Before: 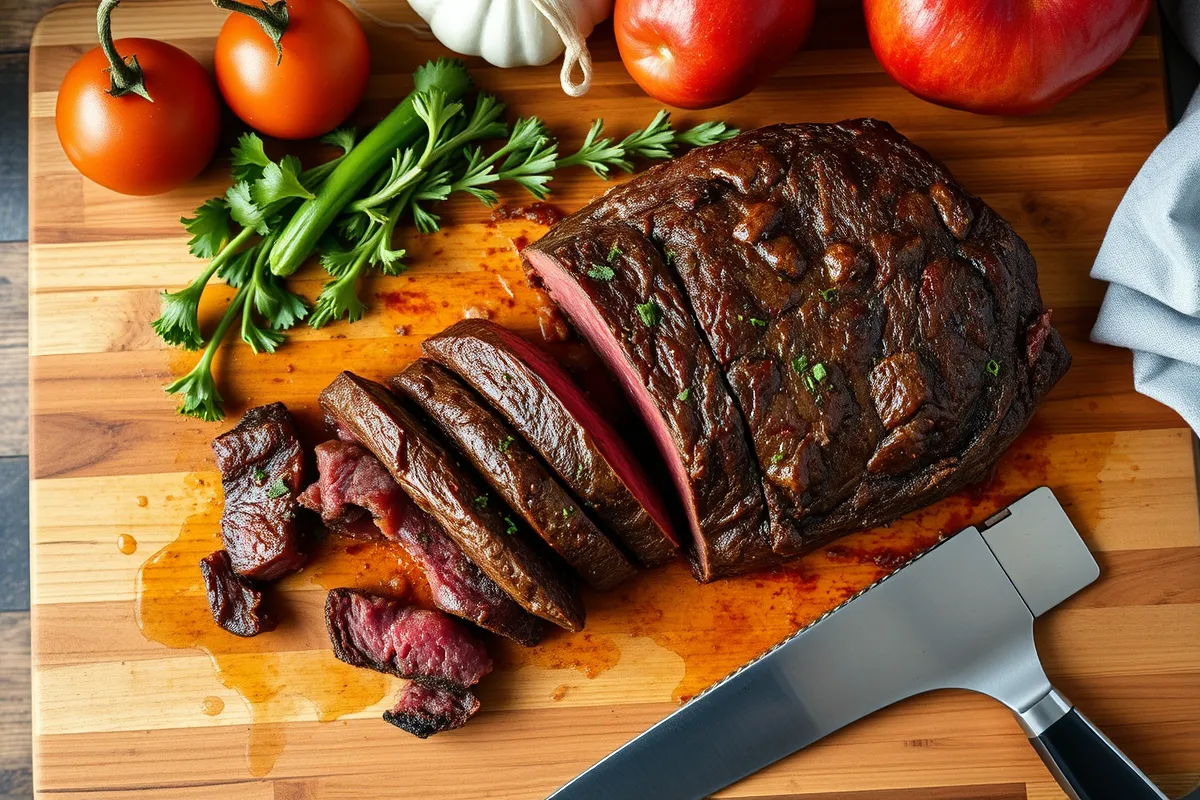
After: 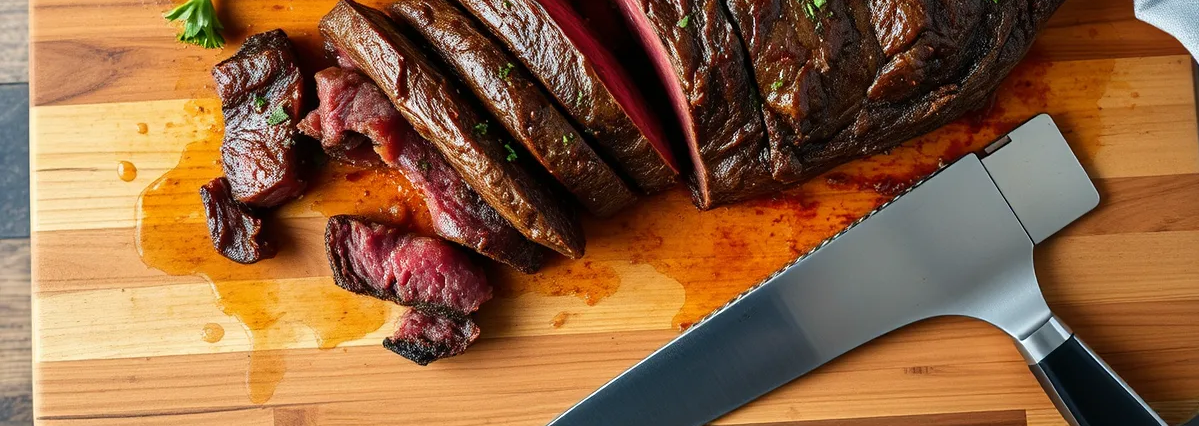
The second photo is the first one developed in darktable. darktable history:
crop and rotate: top 46.729%, right 0.02%
